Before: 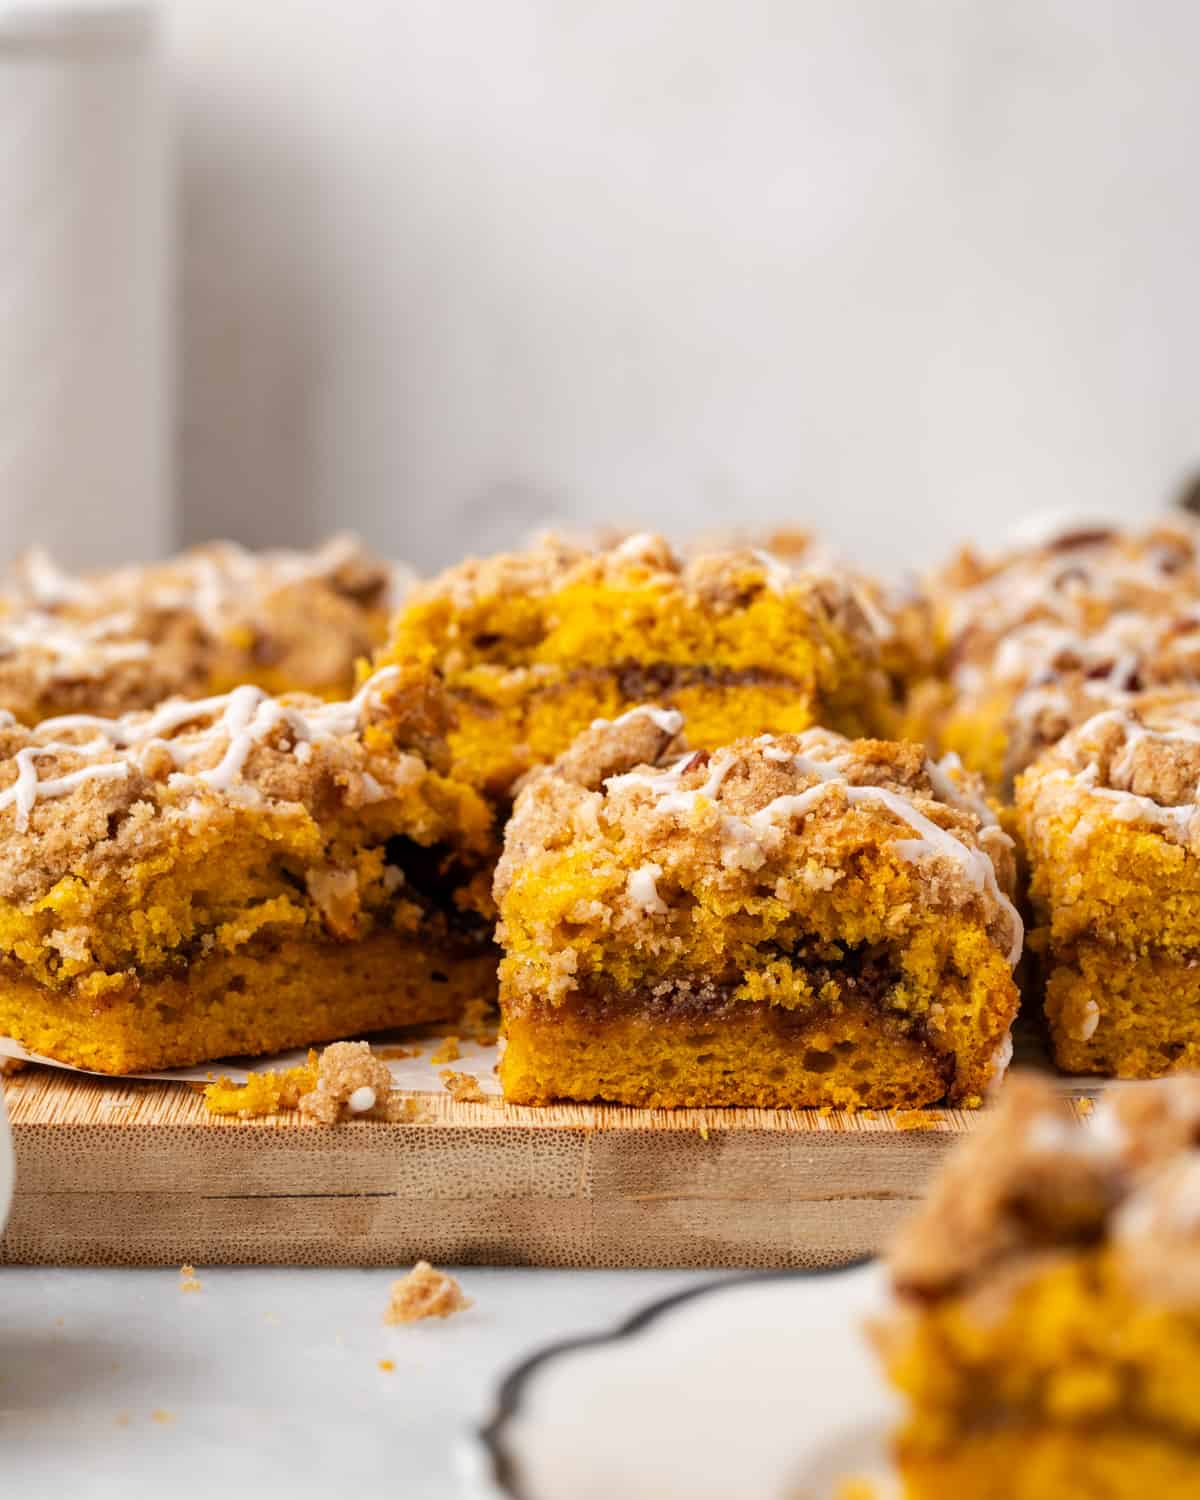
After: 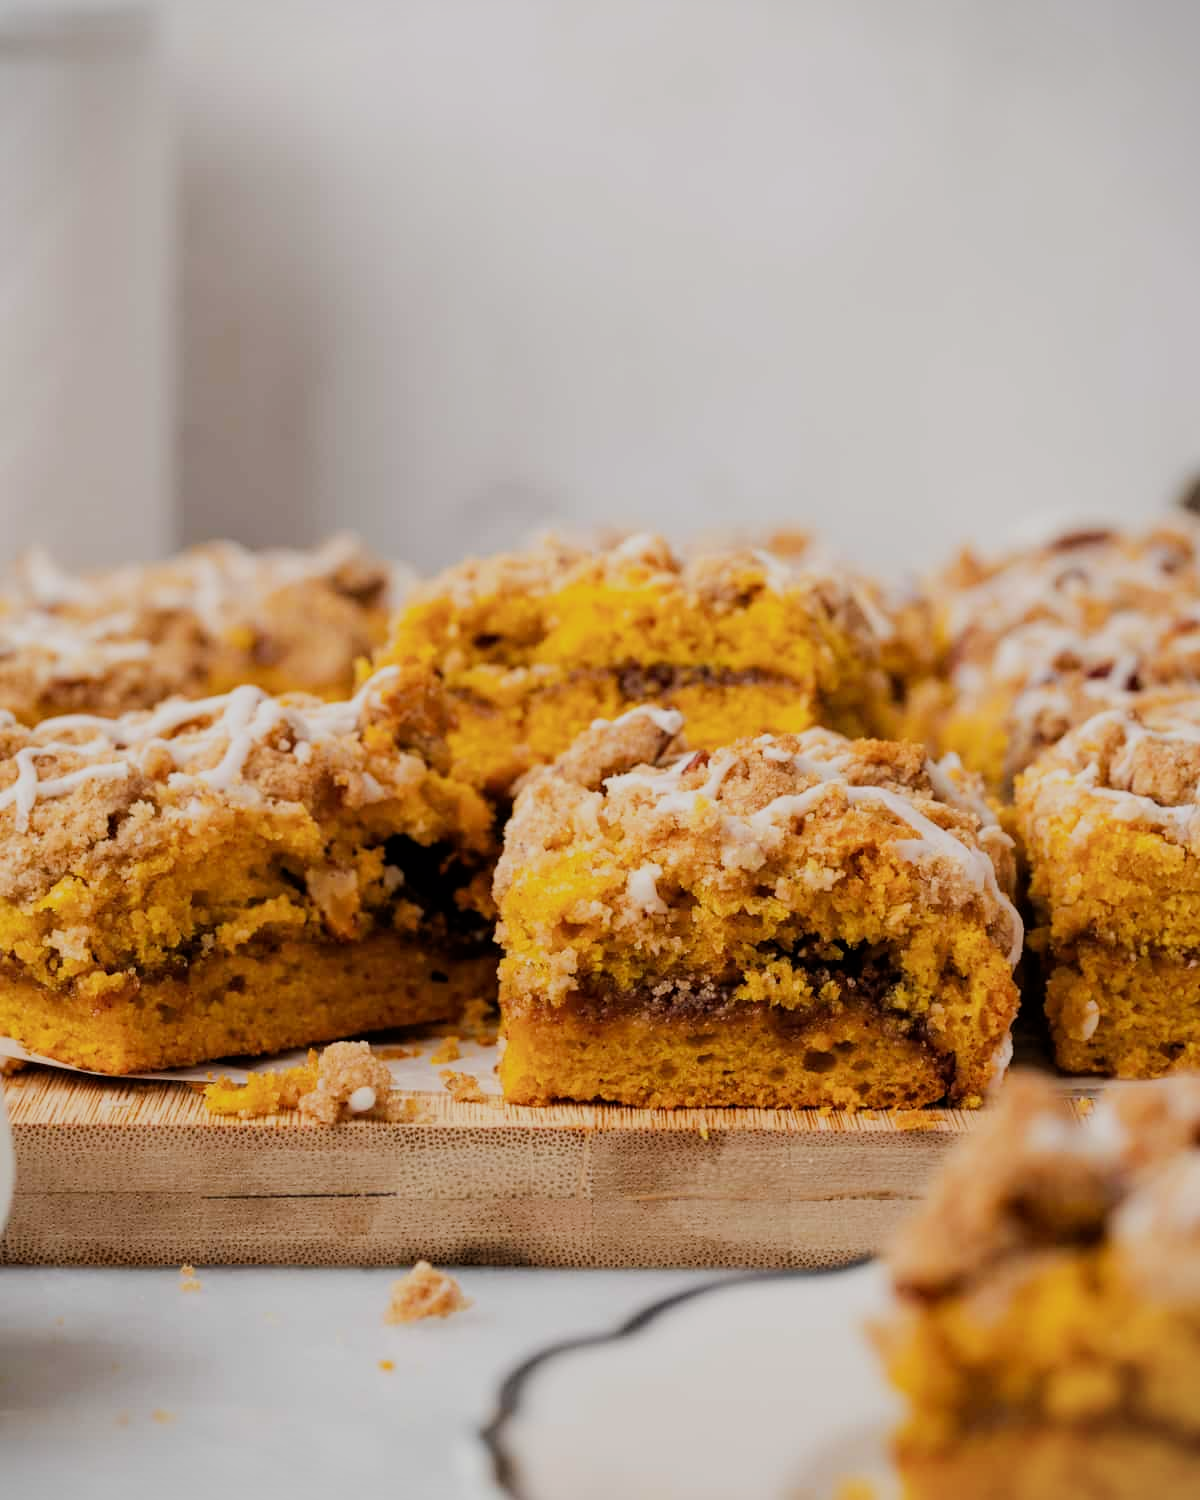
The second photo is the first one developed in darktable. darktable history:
filmic rgb: black relative exposure -7.65 EV, white relative exposure 4.56 EV, hardness 3.61
vignetting: fall-off start 99.68%, brightness -0.404, saturation -0.3
